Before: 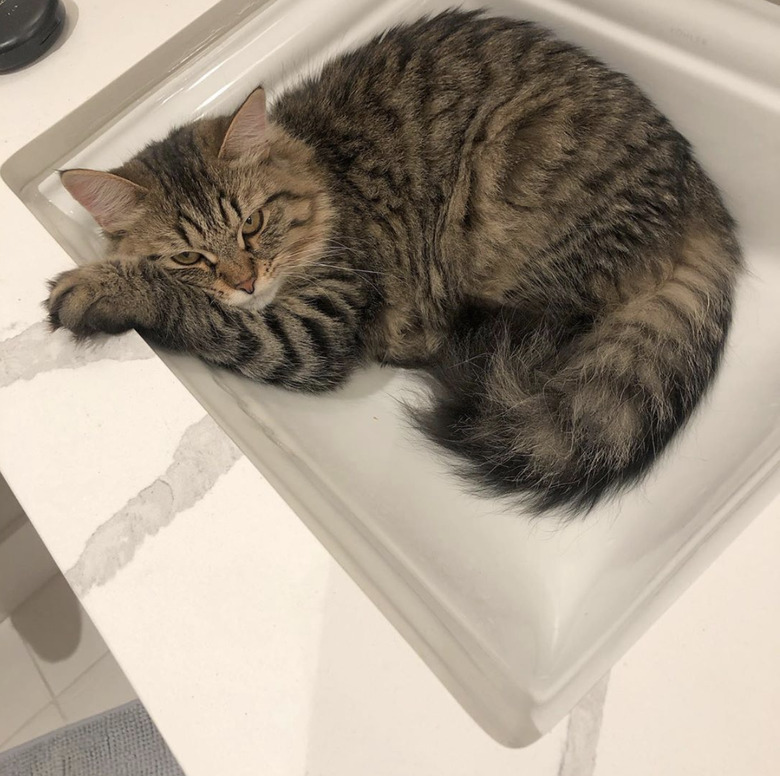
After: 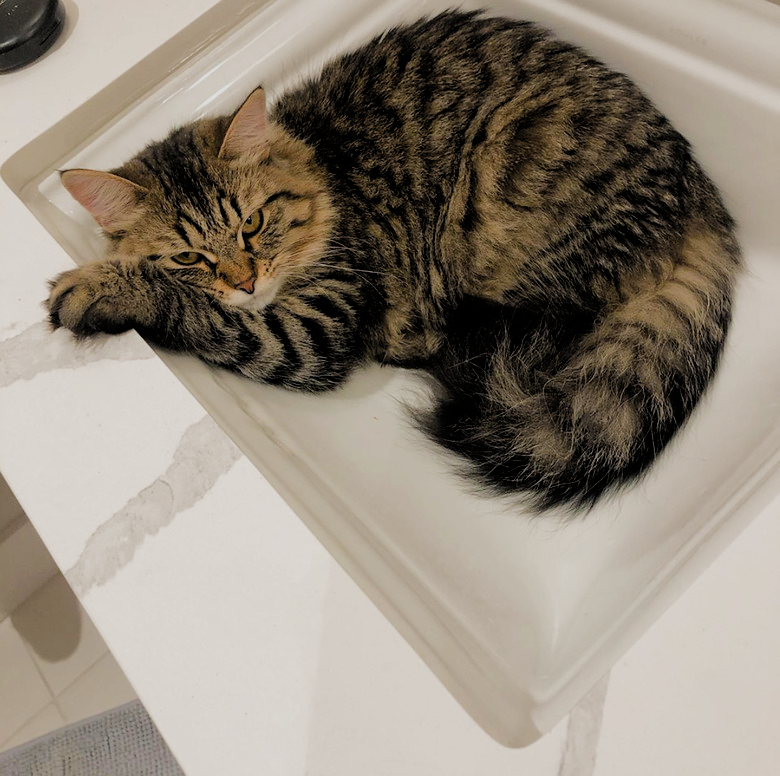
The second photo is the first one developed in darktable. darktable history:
tone equalizer: -8 EV -0.417 EV, -7 EV -0.389 EV, -6 EV -0.333 EV, -5 EV -0.222 EV, -3 EV 0.222 EV, -2 EV 0.333 EV, -1 EV 0.389 EV, +0 EV 0.417 EV, edges refinement/feathering 500, mask exposure compensation -1.25 EV, preserve details no
filmic rgb: black relative exposure -4.4 EV, white relative exposure 5 EV, threshold 3 EV, hardness 2.23, latitude 40.06%, contrast 1.15, highlights saturation mix 10%, shadows ↔ highlights balance 1.04%, preserve chrominance RGB euclidean norm (legacy), color science v4 (2020), enable highlight reconstruction true
